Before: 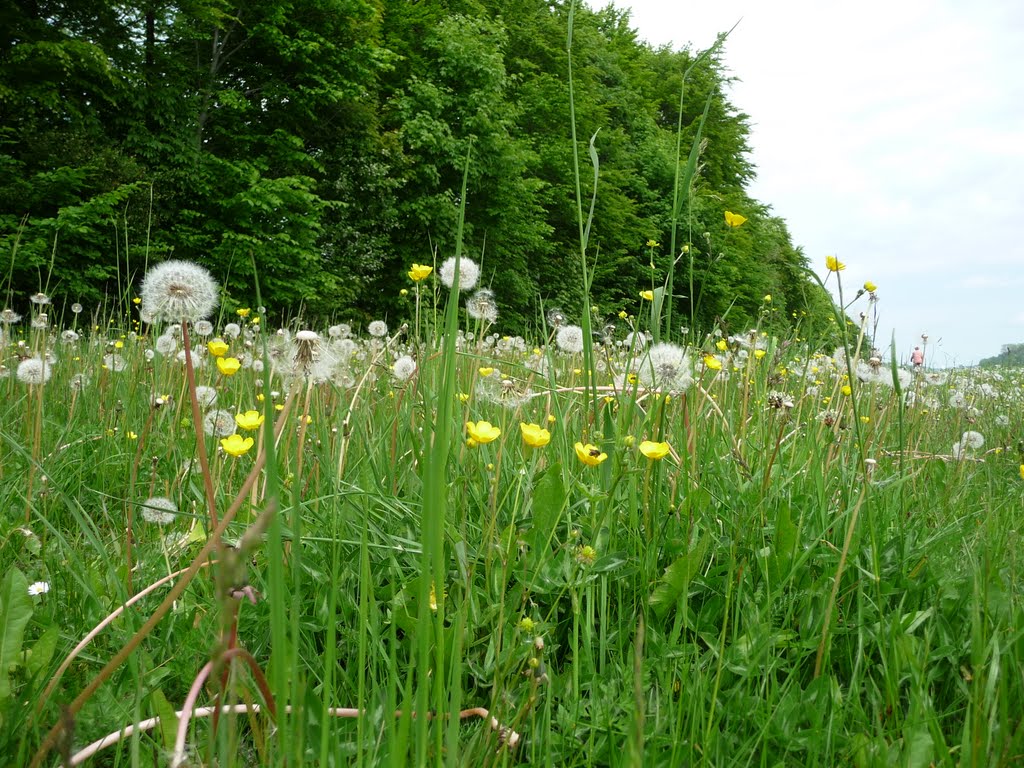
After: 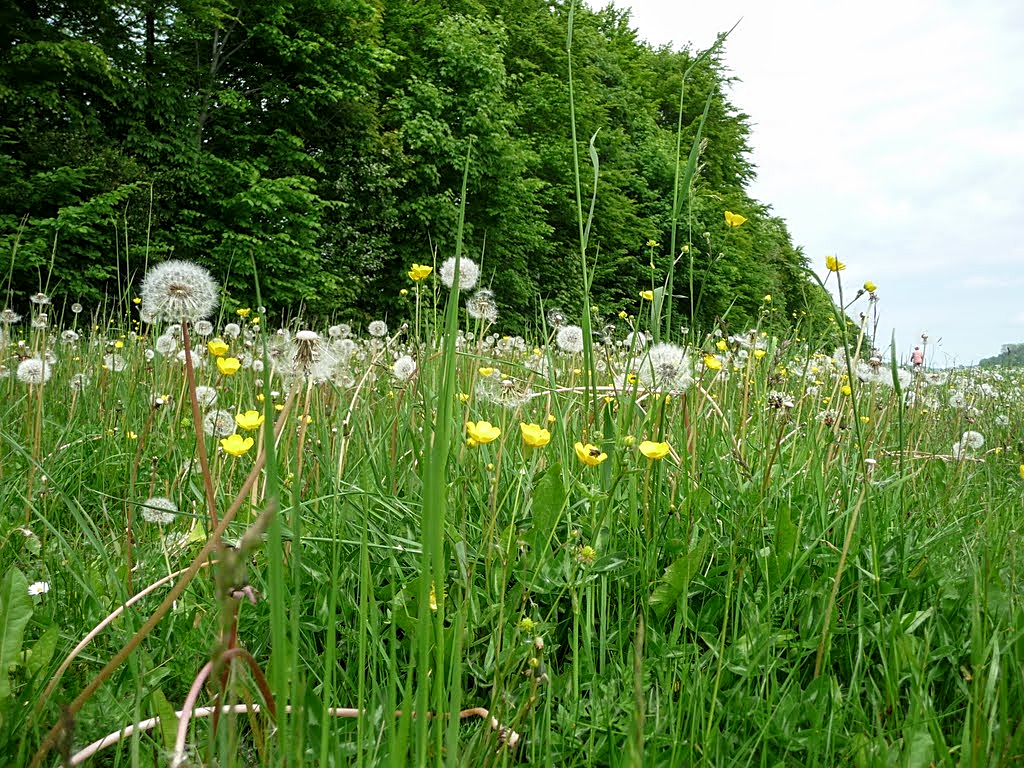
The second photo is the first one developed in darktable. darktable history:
tone equalizer: edges refinement/feathering 500, mask exposure compensation -1.57 EV, preserve details no
local contrast: on, module defaults
sharpen: on, module defaults
exposure: compensate highlight preservation false
